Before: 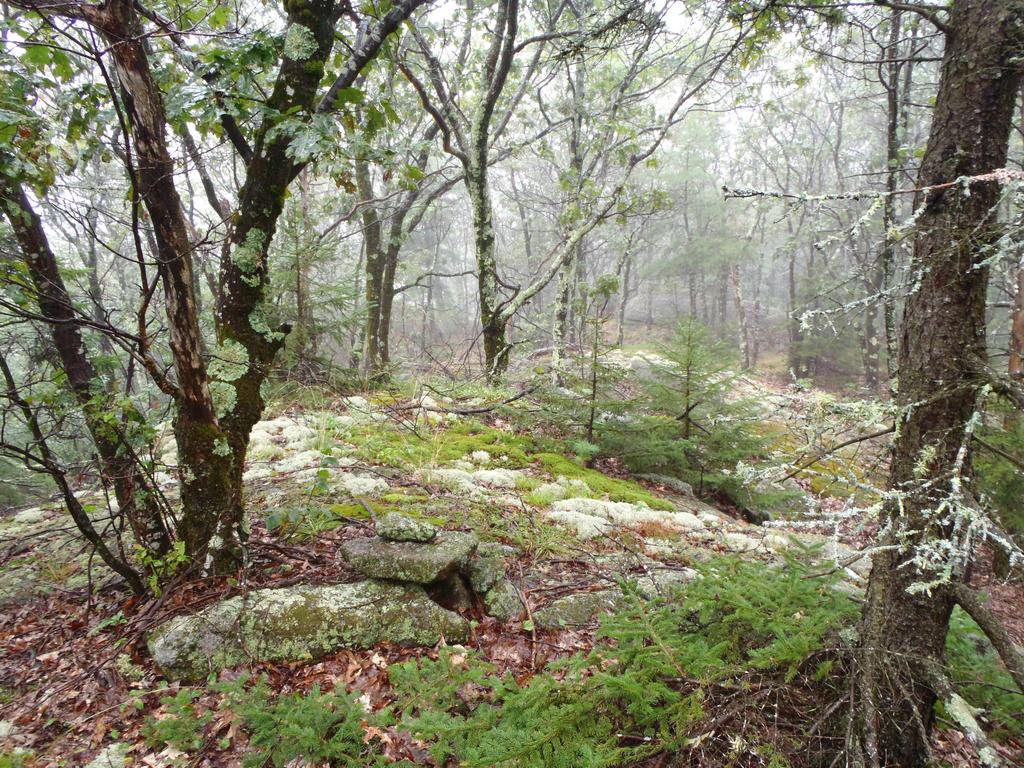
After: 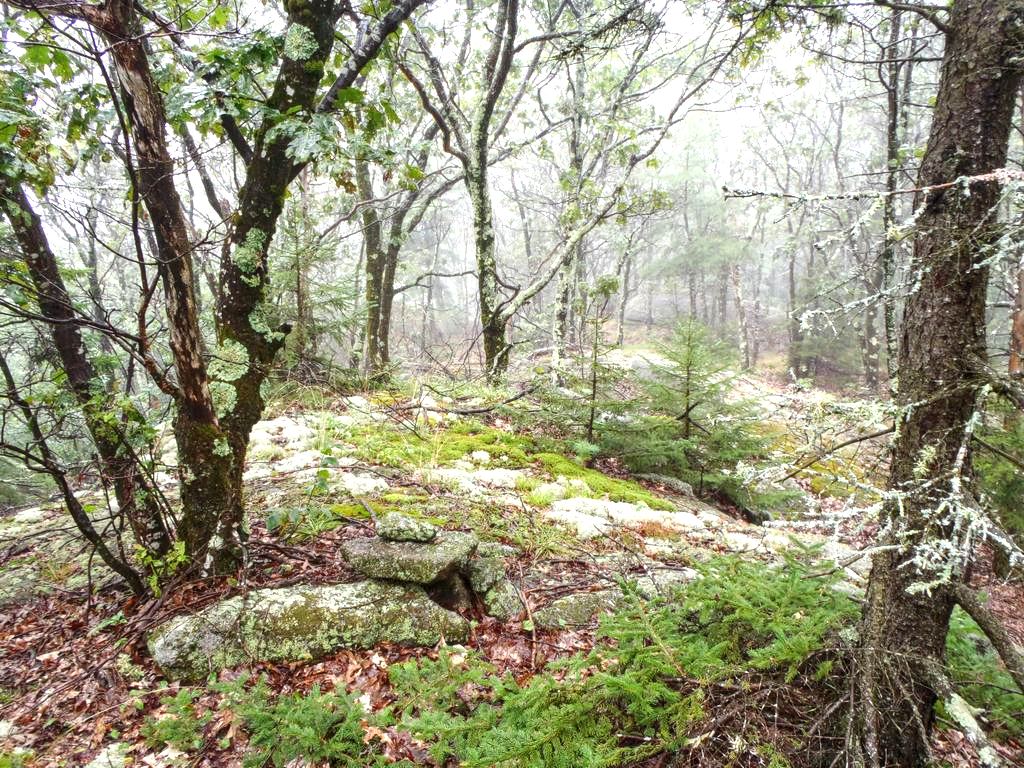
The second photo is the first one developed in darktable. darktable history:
exposure: black level correction 0, exposure 0.498 EV, compensate exposure bias true, compensate highlight preservation false
tone curve: curves: ch0 [(0, 0) (0.08, 0.069) (0.4, 0.391) (0.6, 0.609) (0.92, 0.93) (1, 1)], preserve colors none
local contrast: on, module defaults
